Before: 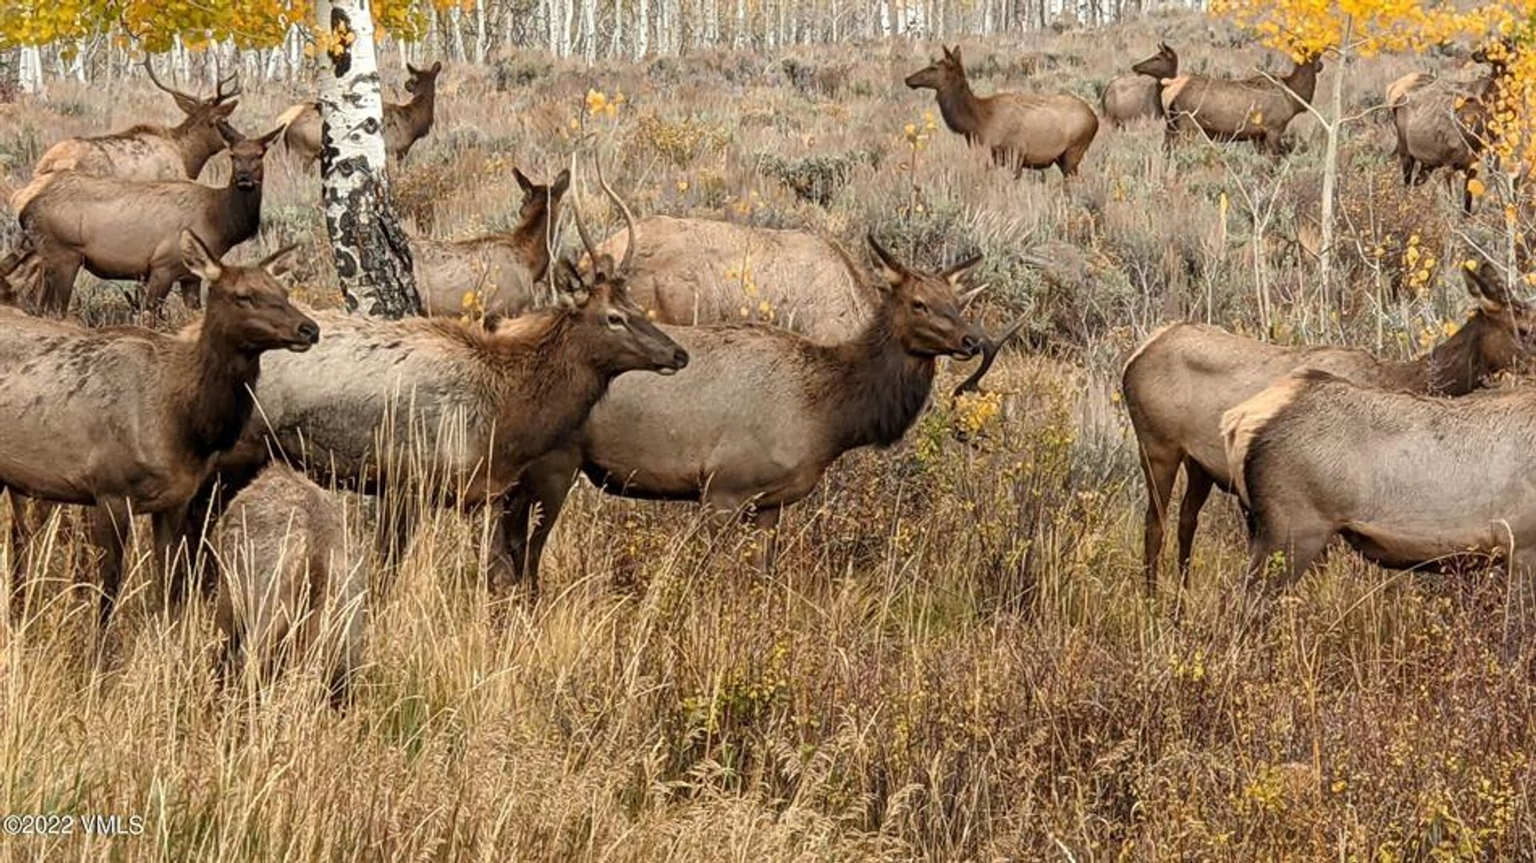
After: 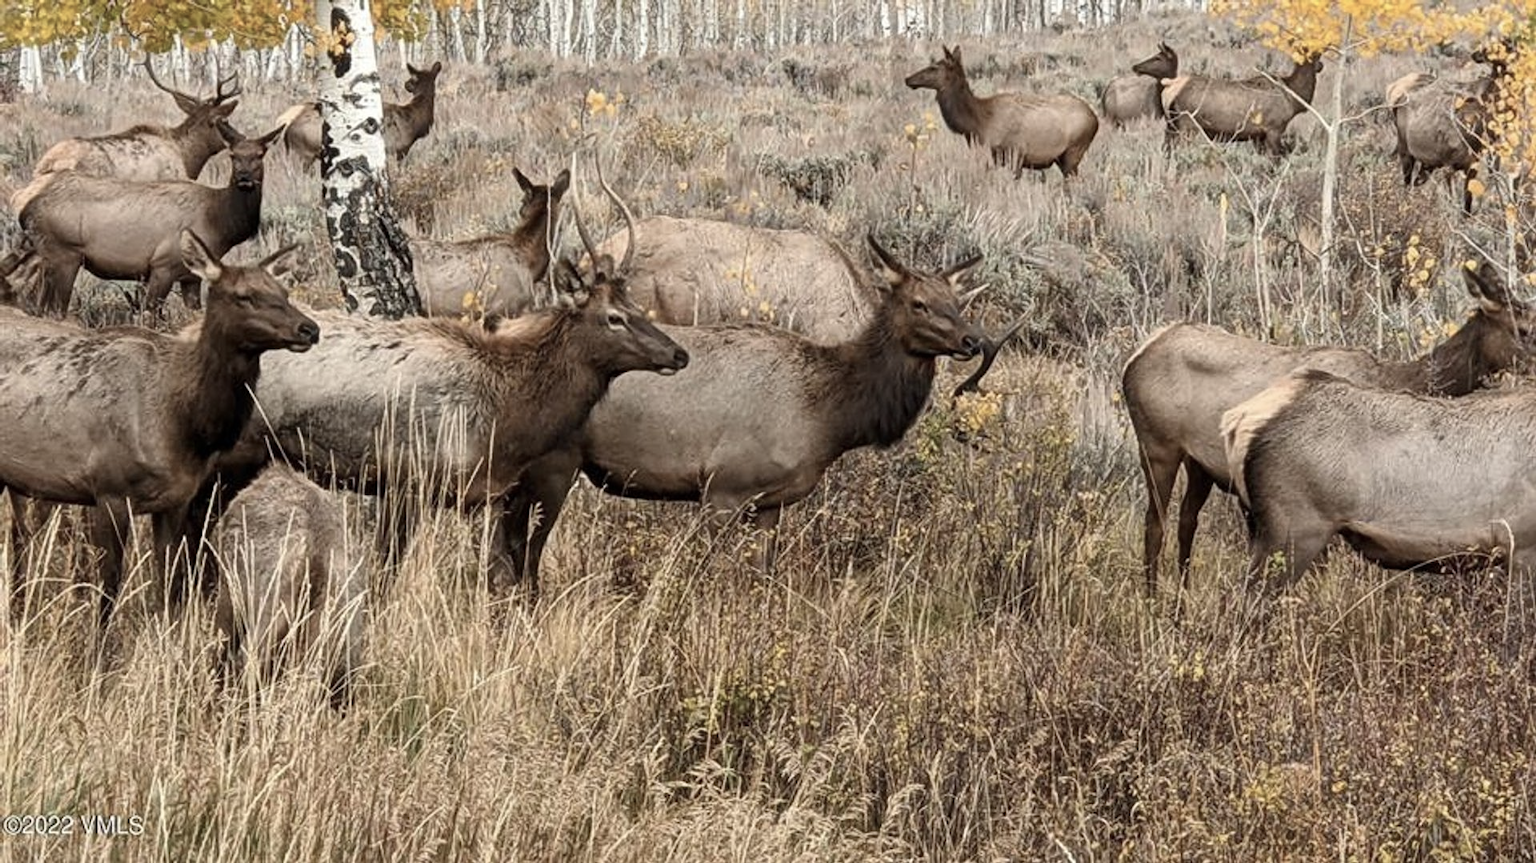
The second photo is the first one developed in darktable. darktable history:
contrast brightness saturation: contrast 0.099, saturation -0.369
